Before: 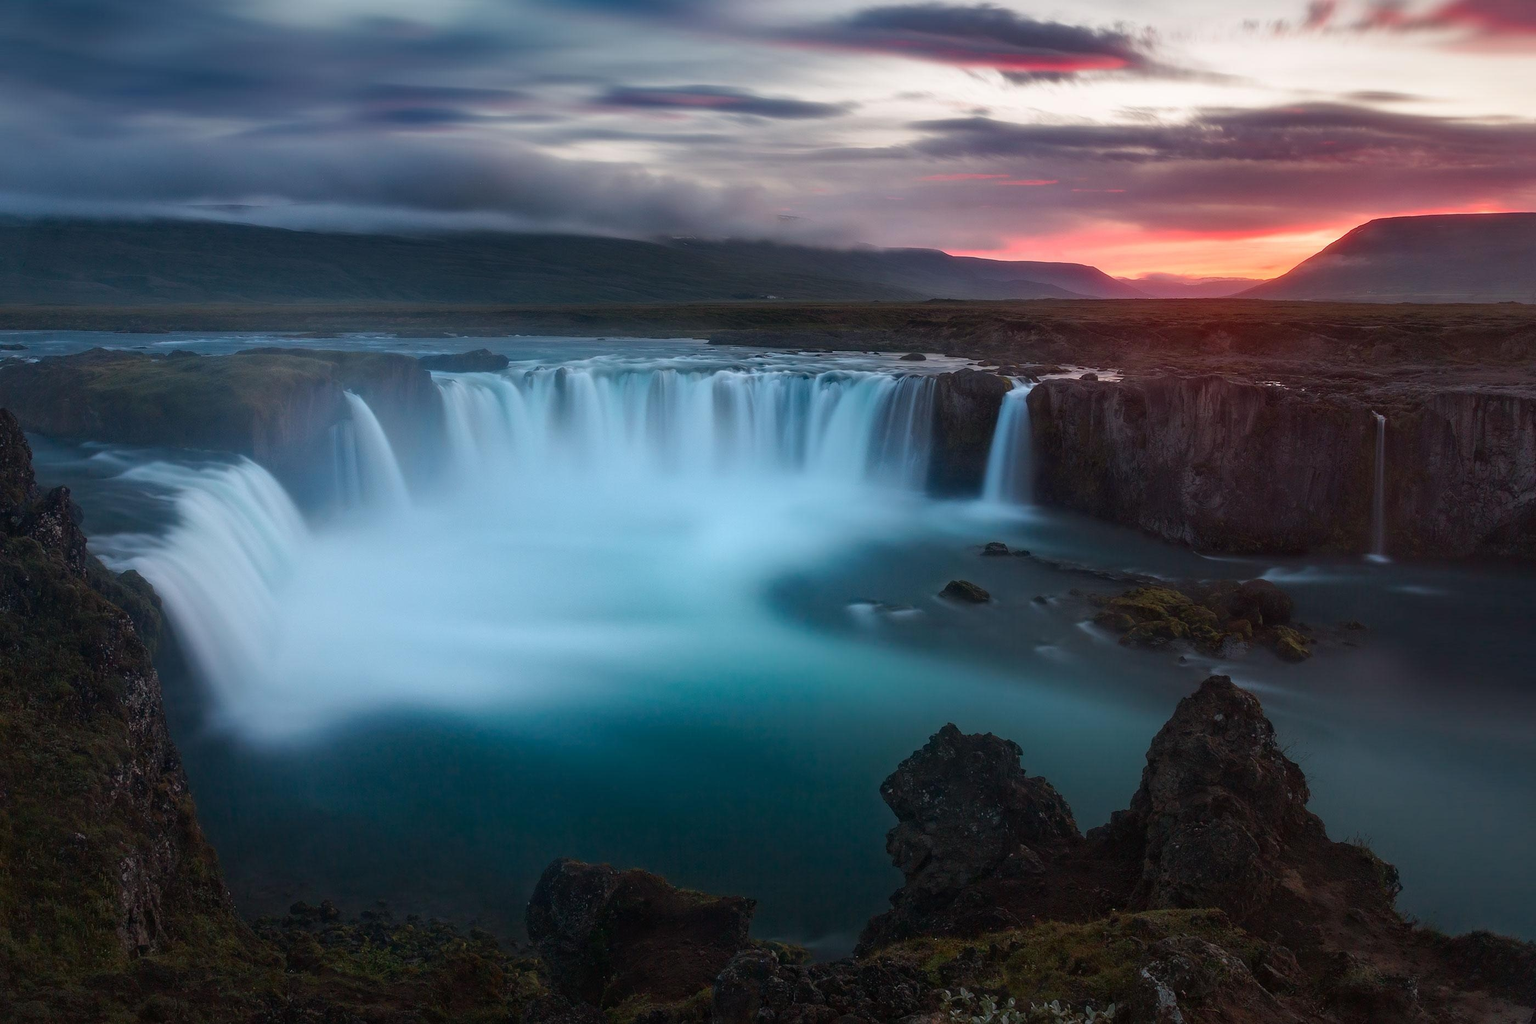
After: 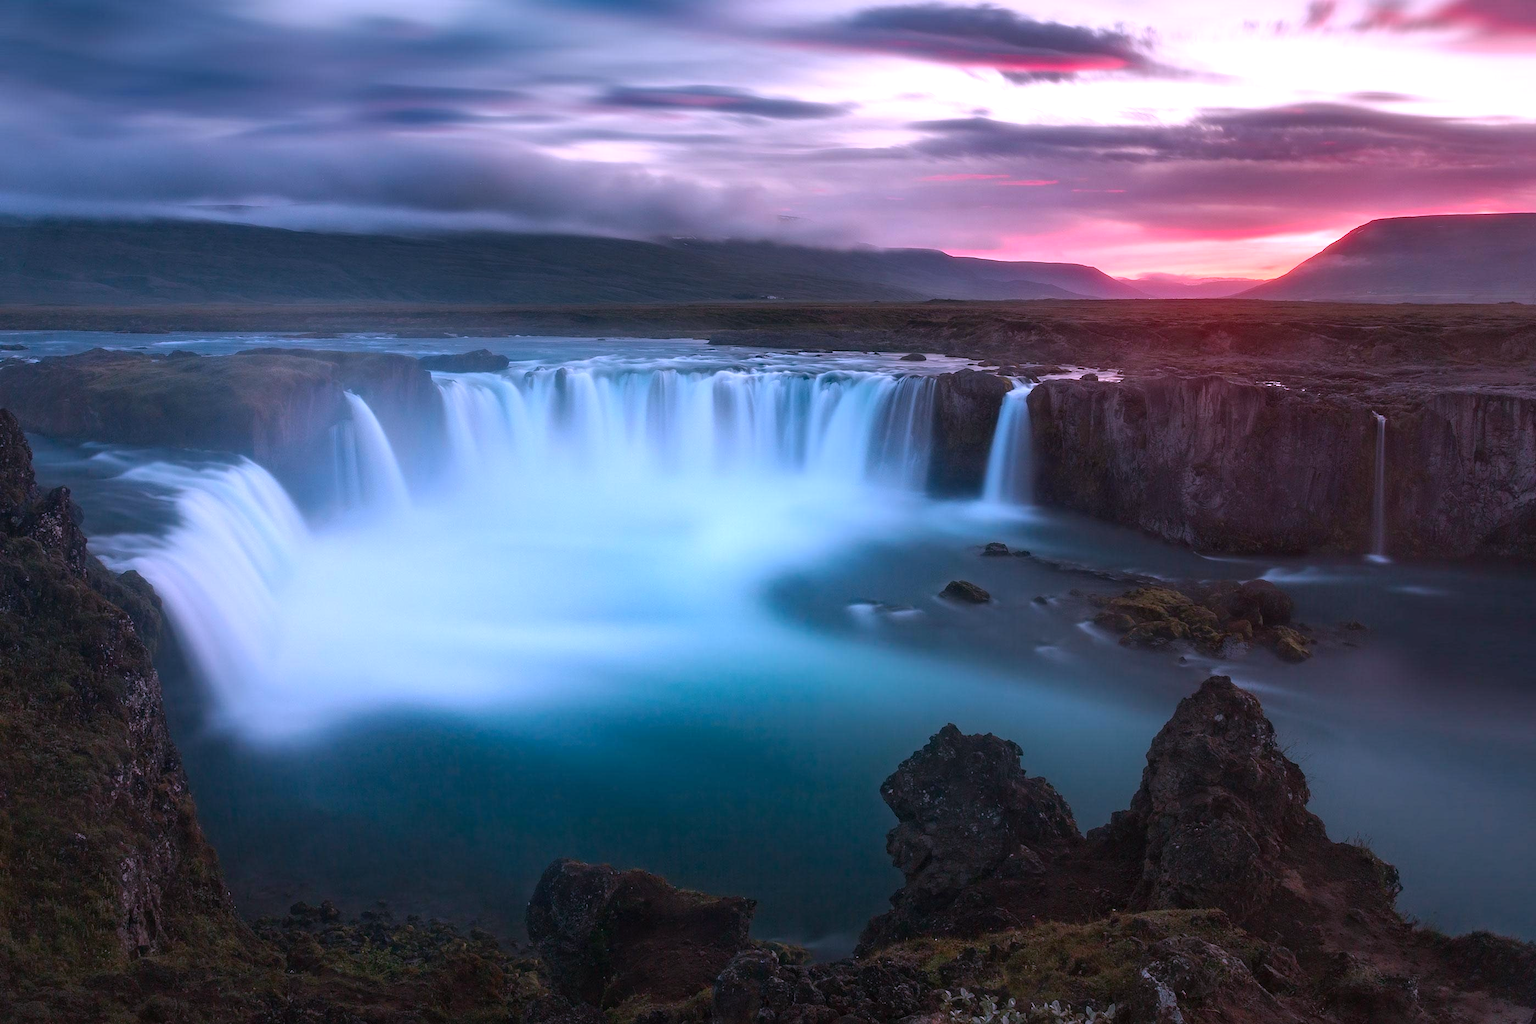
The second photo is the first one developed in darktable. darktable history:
exposure: exposure 0.494 EV, compensate exposure bias true, compensate highlight preservation false
color correction: highlights a* 15.1, highlights b* -25.73
